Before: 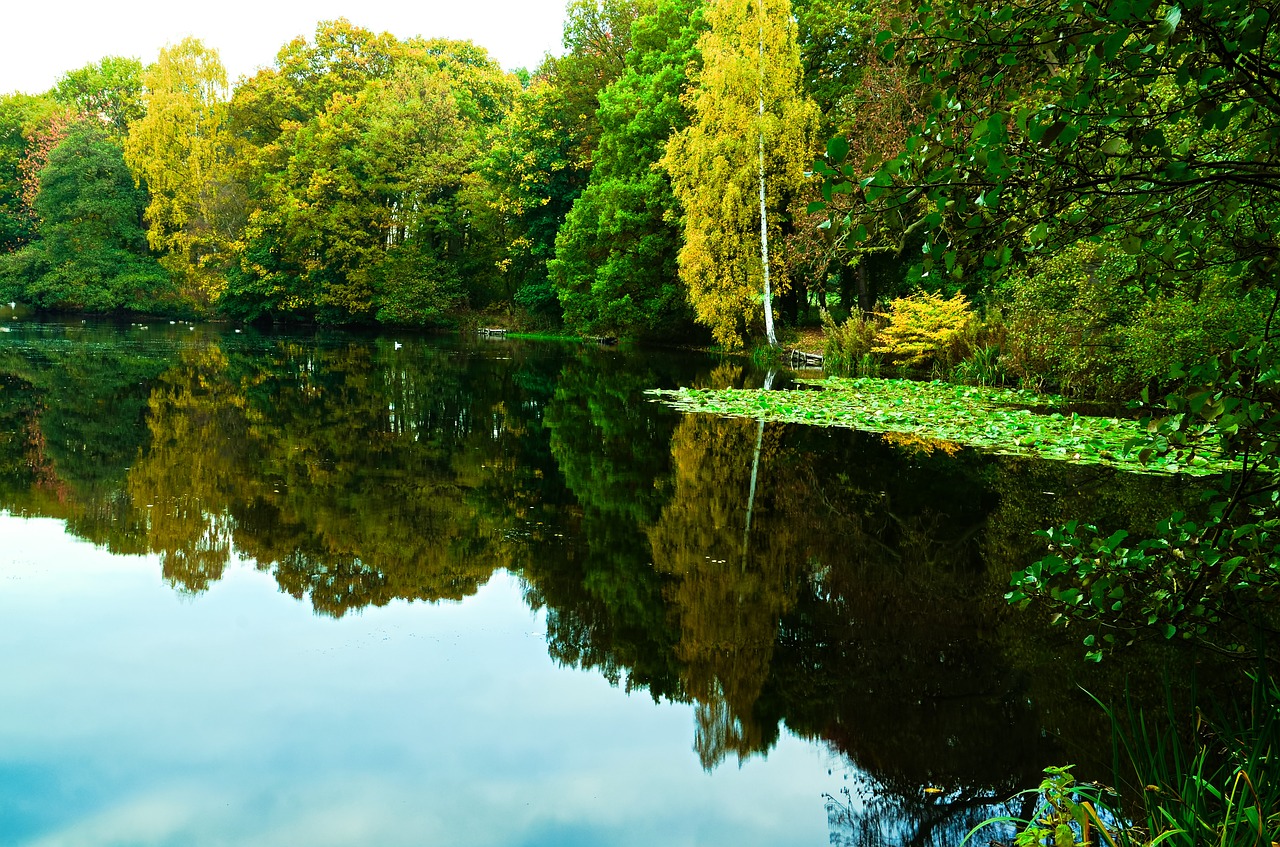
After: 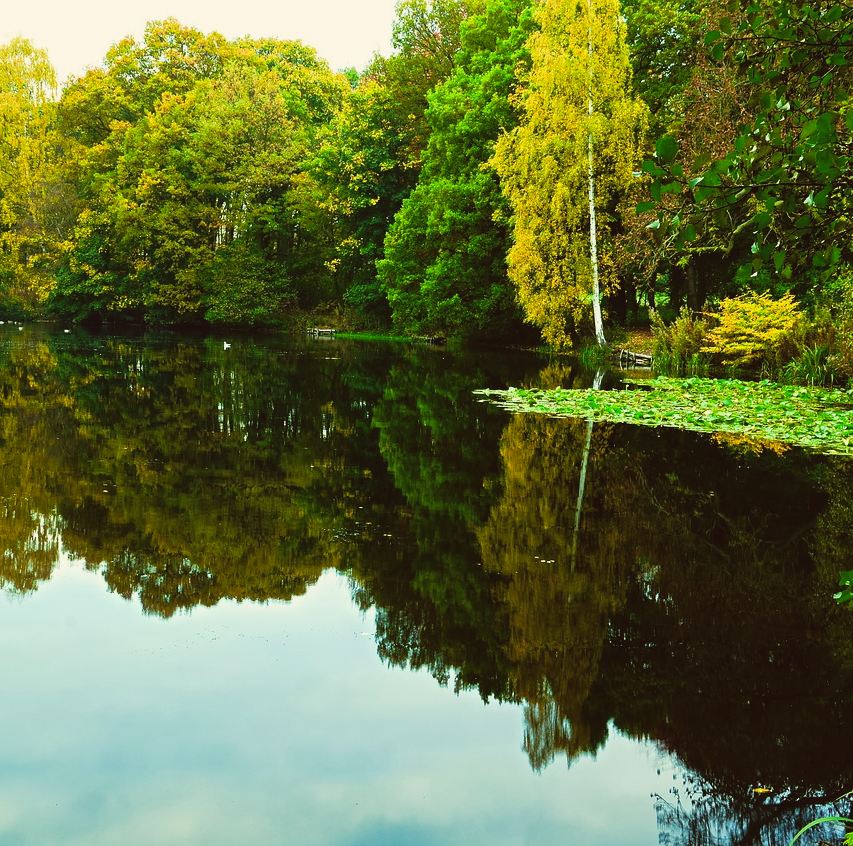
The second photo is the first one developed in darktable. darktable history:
crop and rotate: left 13.409%, right 19.924%
color balance: lift [1.005, 1.002, 0.998, 0.998], gamma [1, 1.021, 1.02, 0.979], gain [0.923, 1.066, 1.056, 0.934]
